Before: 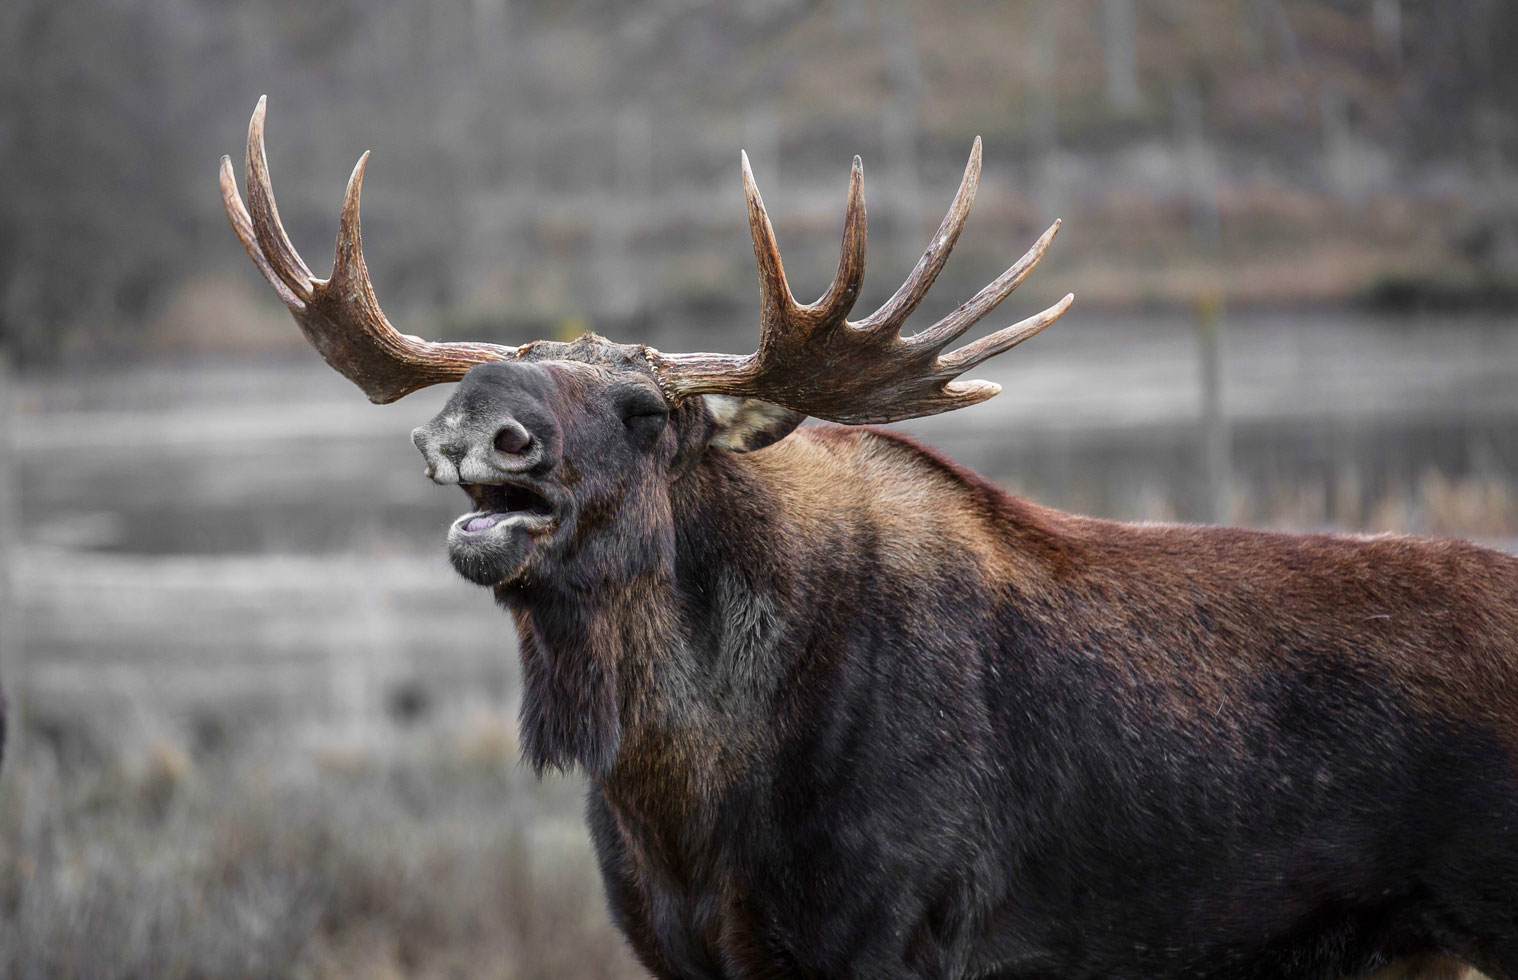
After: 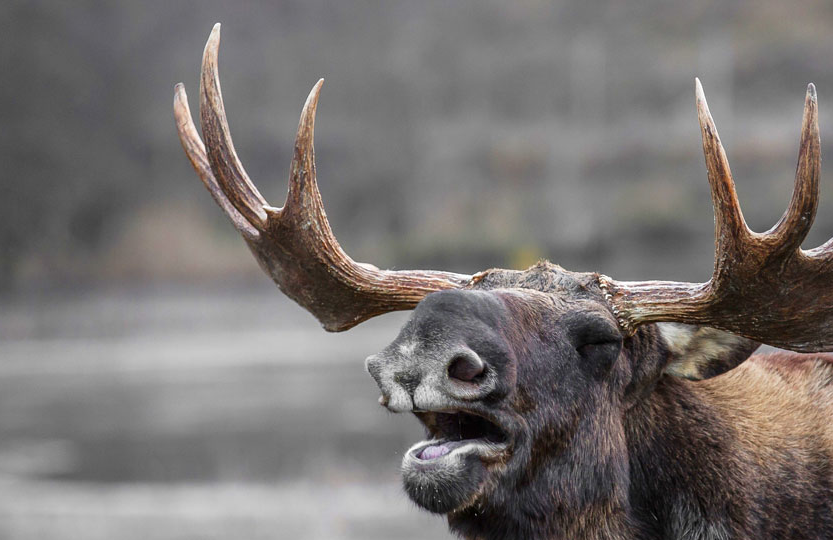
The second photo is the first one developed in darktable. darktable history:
crop and rotate: left 3.034%, top 7.367%, right 42.034%, bottom 37.431%
